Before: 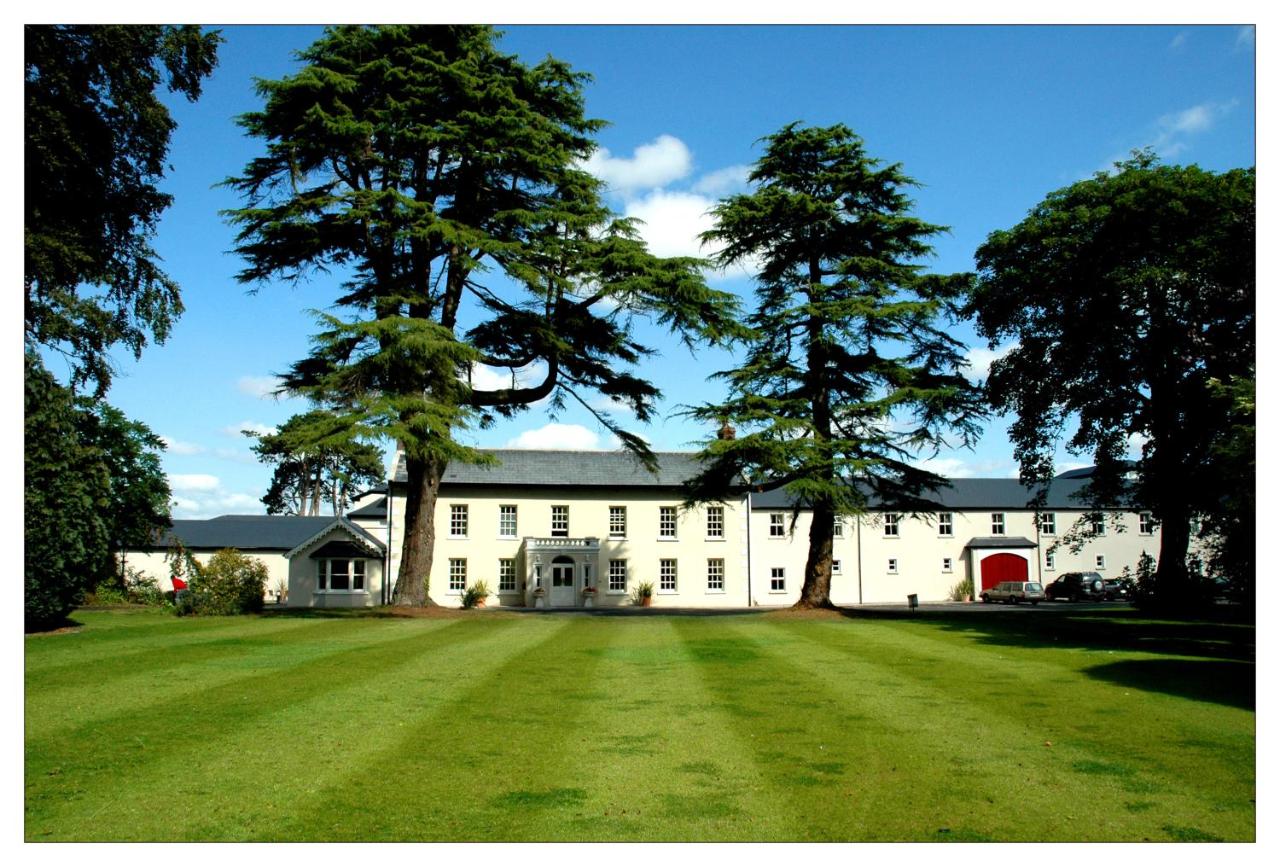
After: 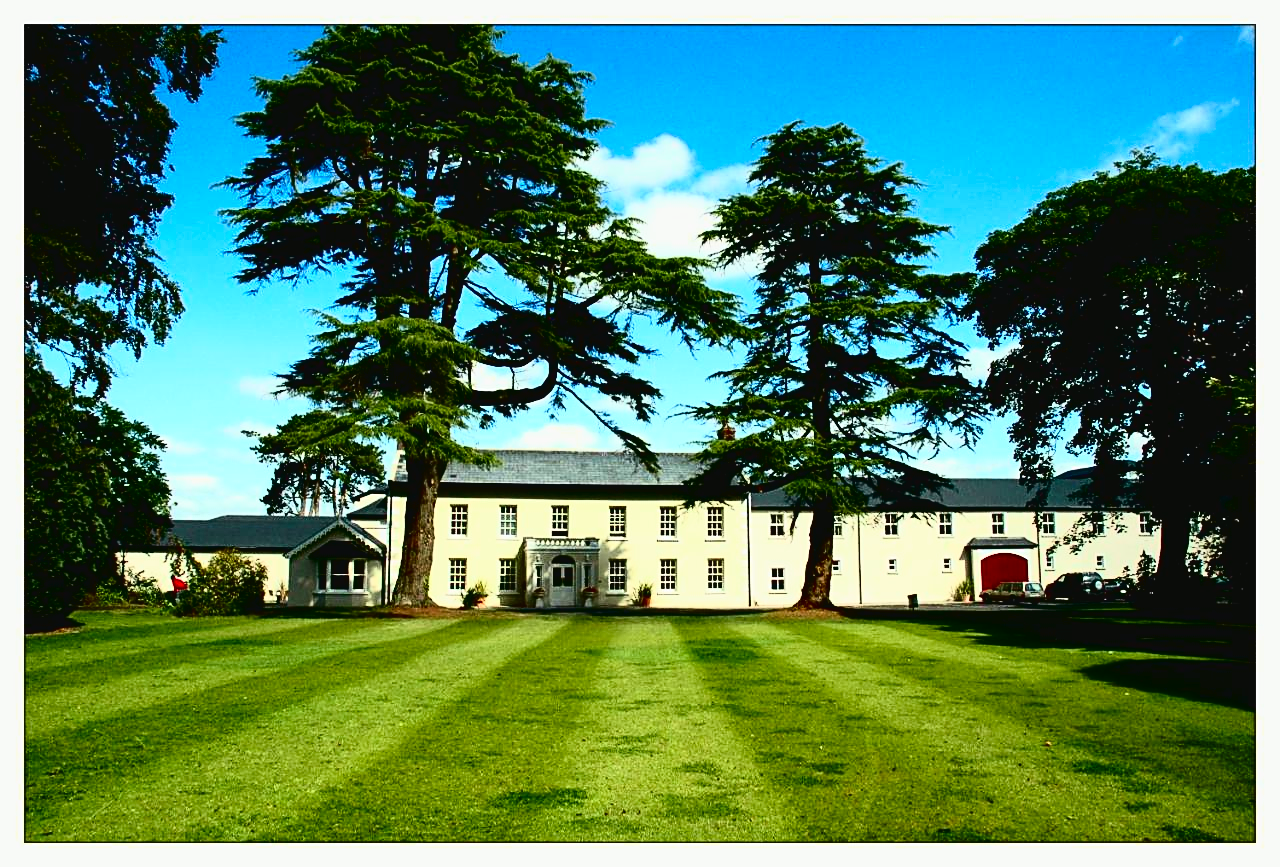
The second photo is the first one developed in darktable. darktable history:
tone curve: curves: ch0 [(0.003, 0.032) (0.037, 0.037) (0.149, 0.117) (0.297, 0.318) (0.41, 0.48) (0.541, 0.649) (0.722, 0.857) (0.875, 0.946) (1, 0.98)]; ch1 [(0, 0) (0.305, 0.325) (0.453, 0.437) (0.482, 0.474) (0.501, 0.498) (0.506, 0.503) (0.559, 0.576) (0.6, 0.635) (0.656, 0.707) (1, 1)]; ch2 [(0, 0) (0.323, 0.277) (0.408, 0.399) (0.45, 0.48) (0.499, 0.502) (0.515, 0.532) (0.573, 0.602) (0.653, 0.675) (0.75, 0.756) (1, 1)], color space Lab, independent channels, preserve colors none
sharpen: on, module defaults
contrast brightness saturation: contrast 0.195, brightness -0.102, saturation 0.206
